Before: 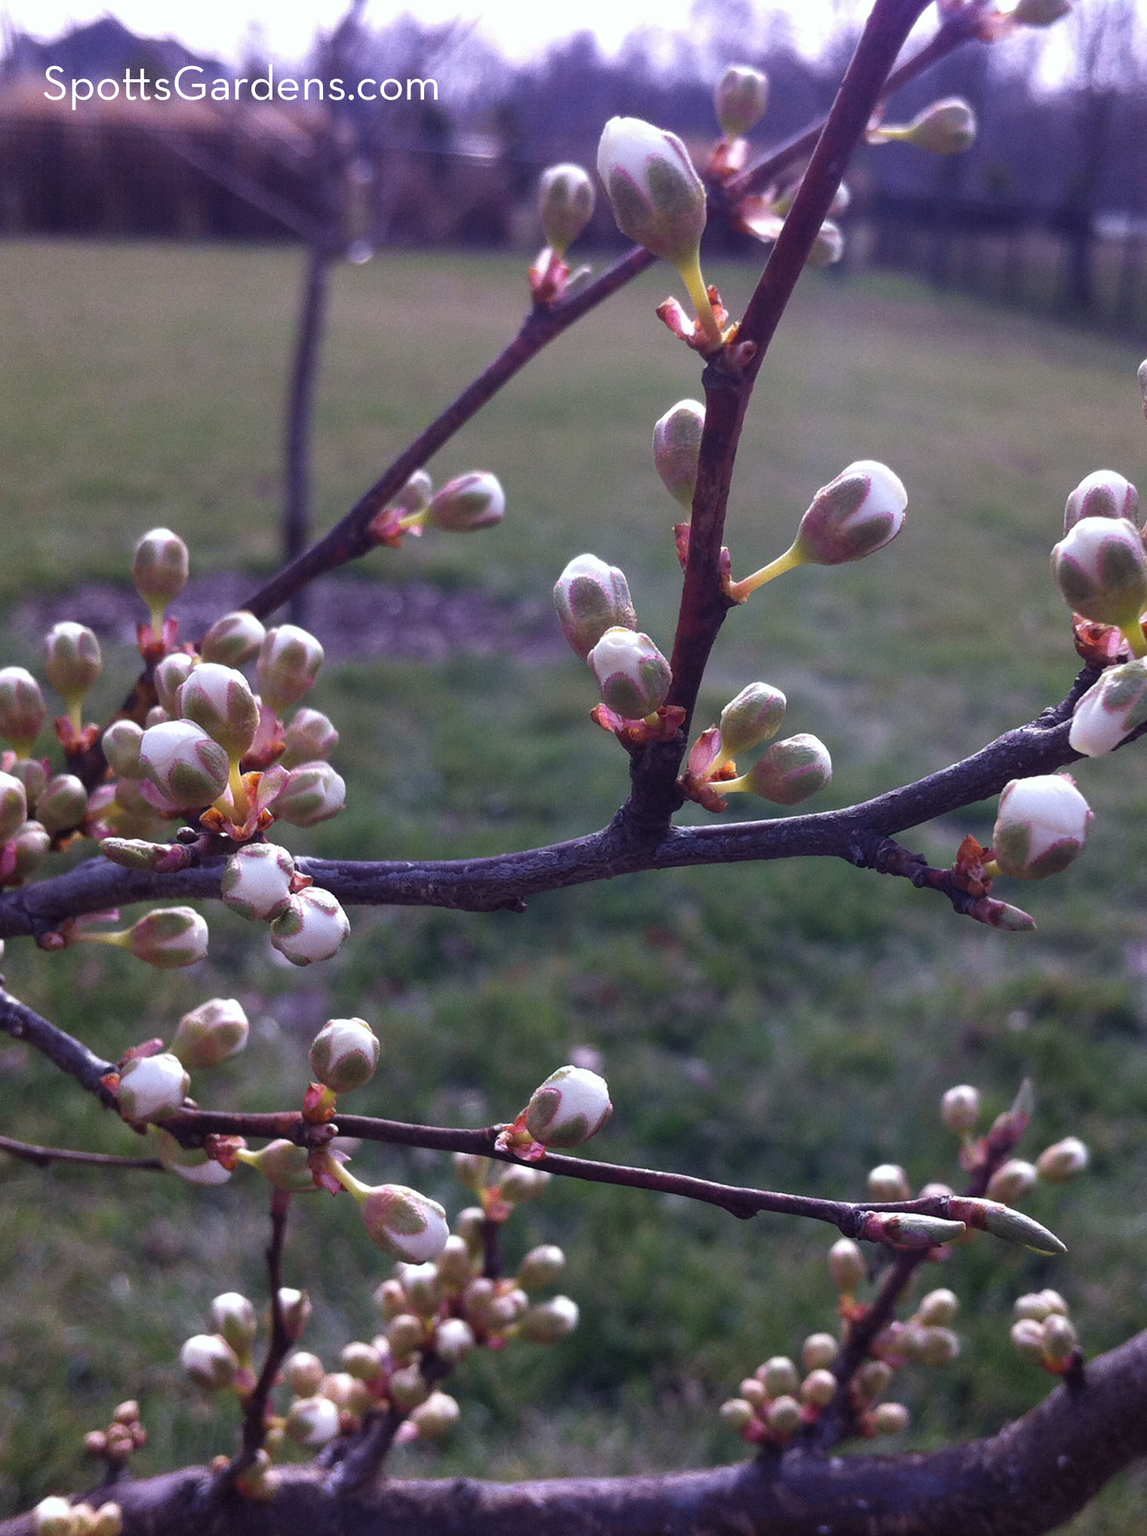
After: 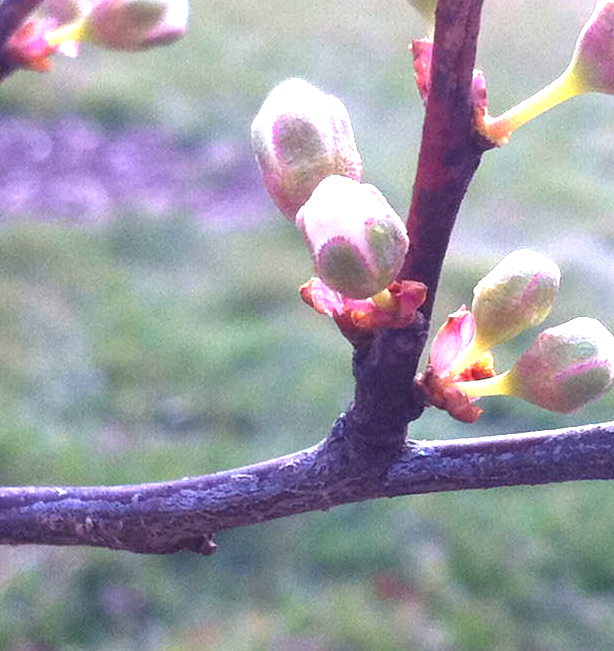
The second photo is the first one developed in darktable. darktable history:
exposure: black level correction 0, exposure 1.9 EV, compensate highlight preservation false
contrast brightness saturation: contrast 0.04, saturation 0.07
crop: left 31.751%, top 32.172%, right 27.8%, bottom 35.83%
